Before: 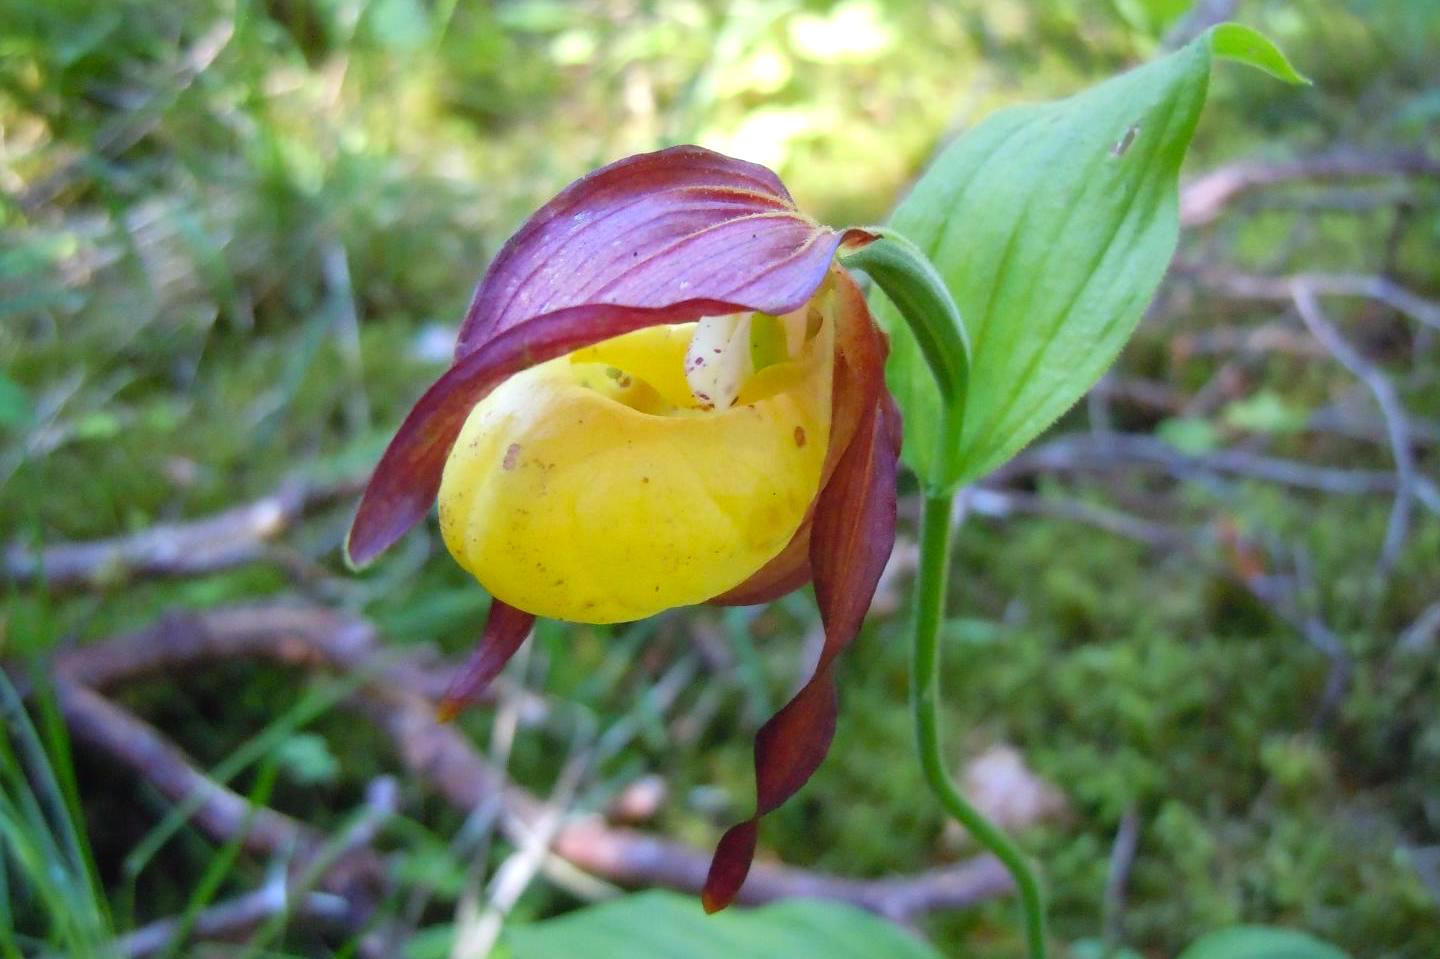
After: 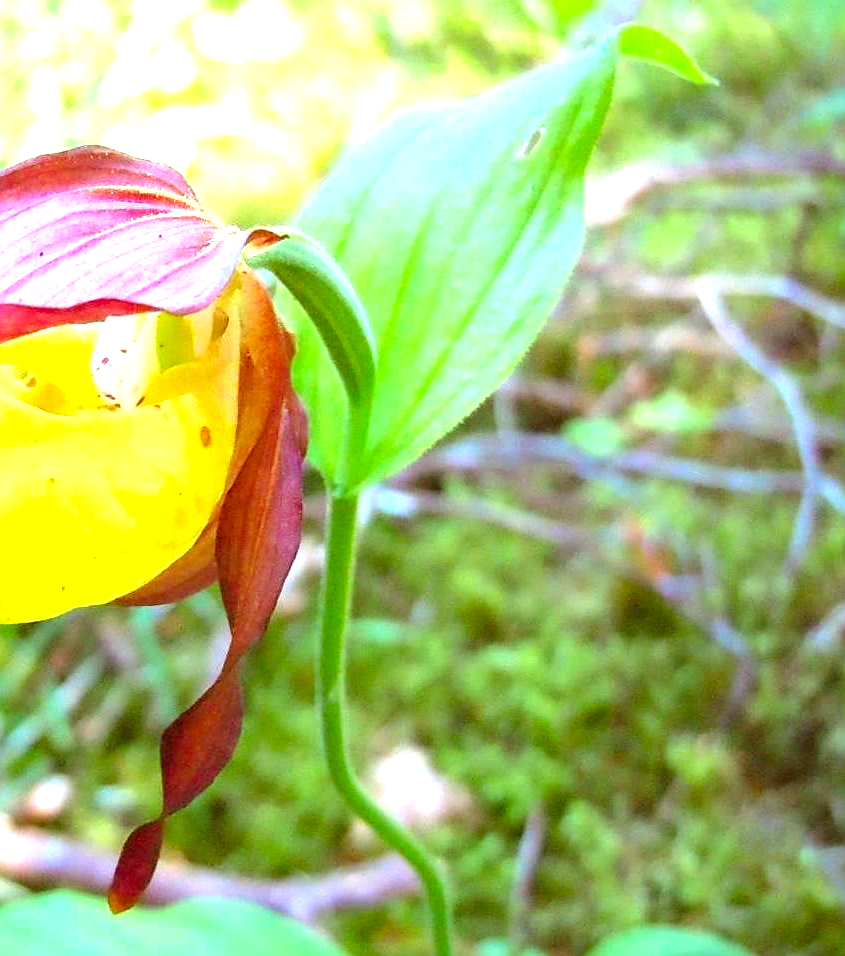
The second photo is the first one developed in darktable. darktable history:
color correction: highlights a* -6.03, highlights b* 9.24, shadows a* 10.72, shadows b* 23.59
crop: left 41.291%
sharpen: on, module defaults
exposure: black level correction 0, exposure 1.001 EV, compensate highlight preservation false
color zones: curves: ch1 [(0.25, 0.5) (0.747, 0.71)]
tone equalizer: -8 EV -0.417 EV, -7 EV -0.39 EV, -6 EV -0.309 EV, -5 EV -0.226 EV, -3 EV 0.224 EV, -2 EV 0.36 EV, -1 EV 0.382 EV, +0 EV 0.415 EV
contrast equalizer: y [[0.5 ×6], [0.5 ×6], [0.5, 0.5, 0.501, 0.545, 0.707, 0.863], [0 ×6], [0 ×6]]
